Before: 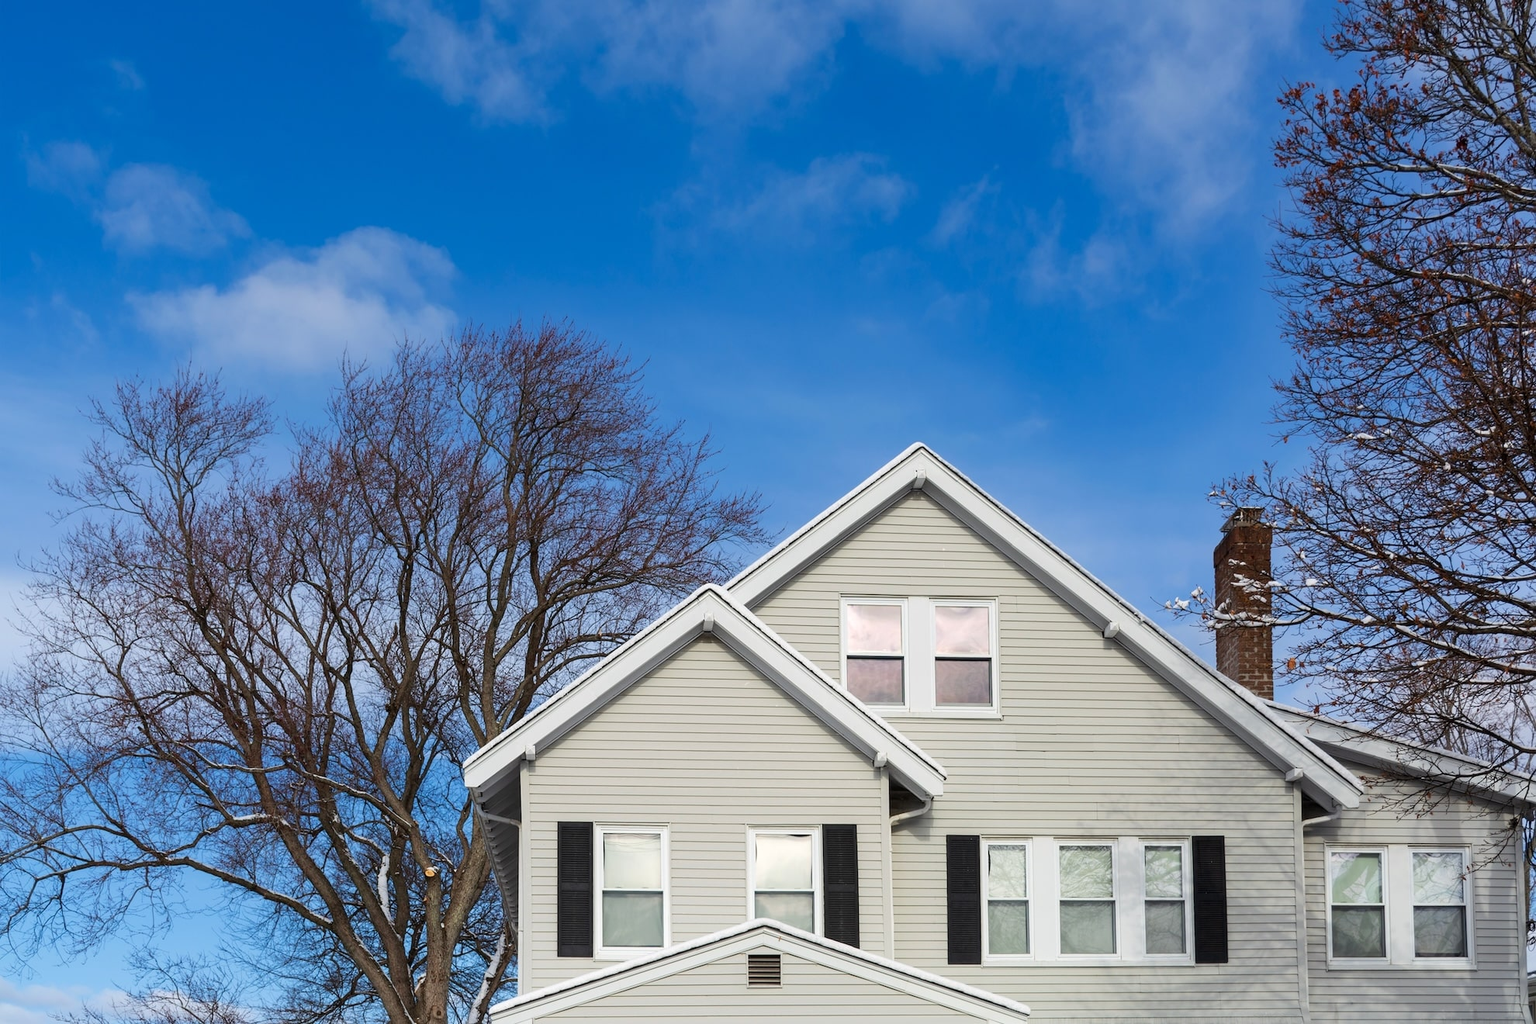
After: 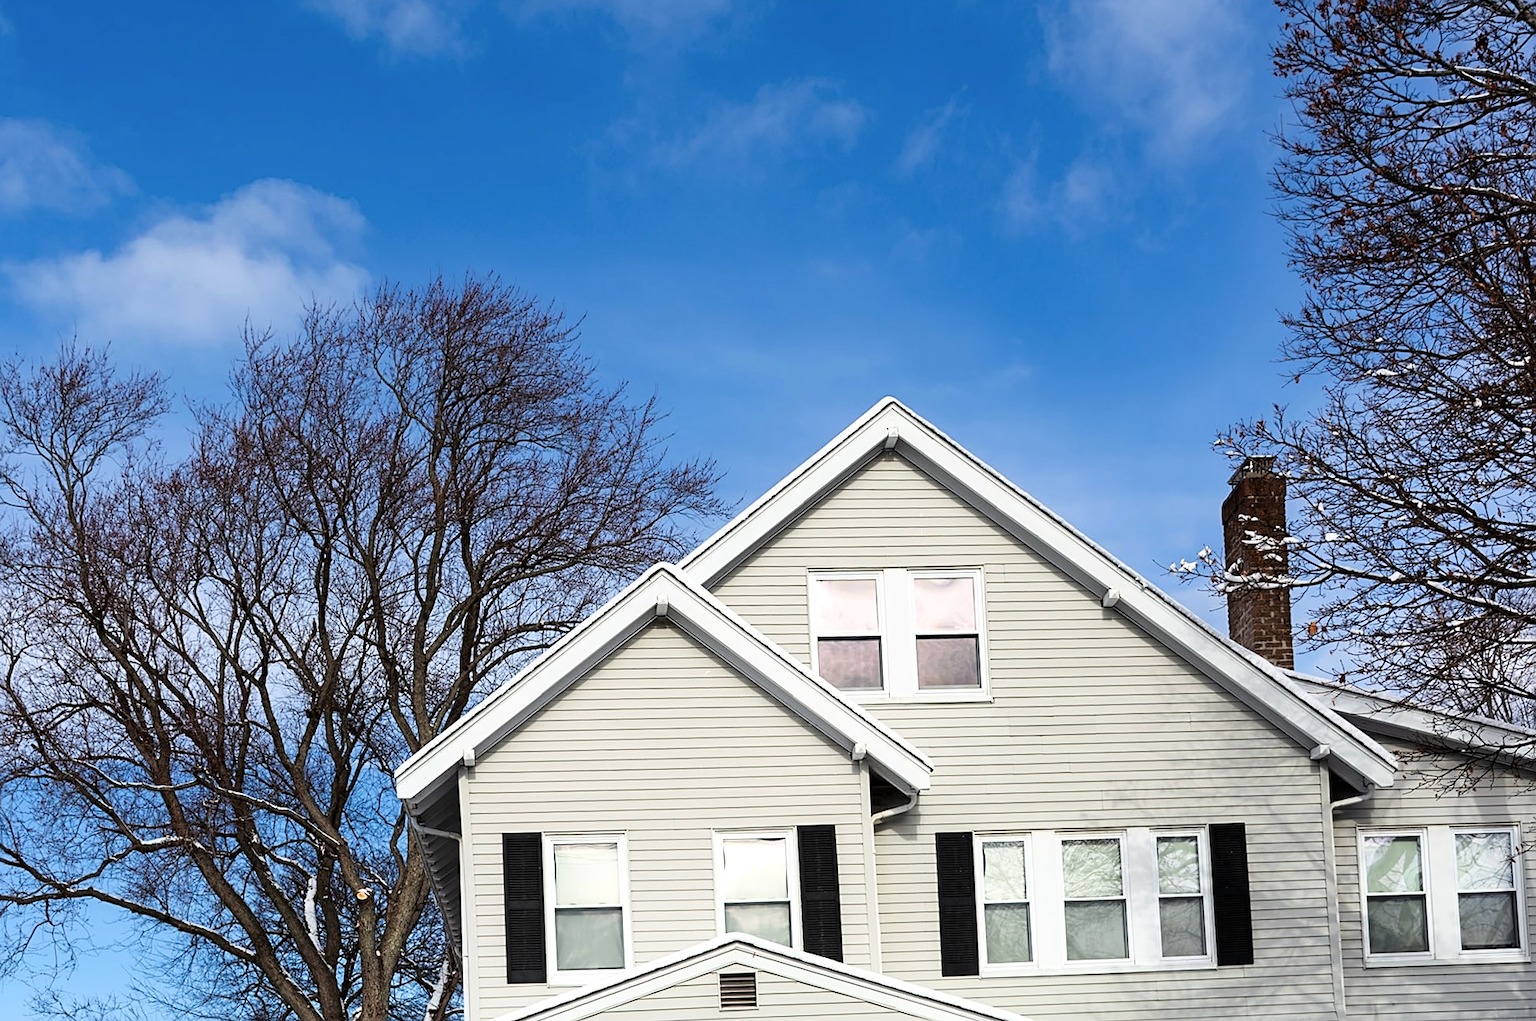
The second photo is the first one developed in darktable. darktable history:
sharpen: on, module defaults
filmic rgb: black relative exposure -9.15 EV, white relative exposure 2.32 EV, hardness 7.52
crop and rotate: angle 2.04°, left 5.47%, top 5.681%
